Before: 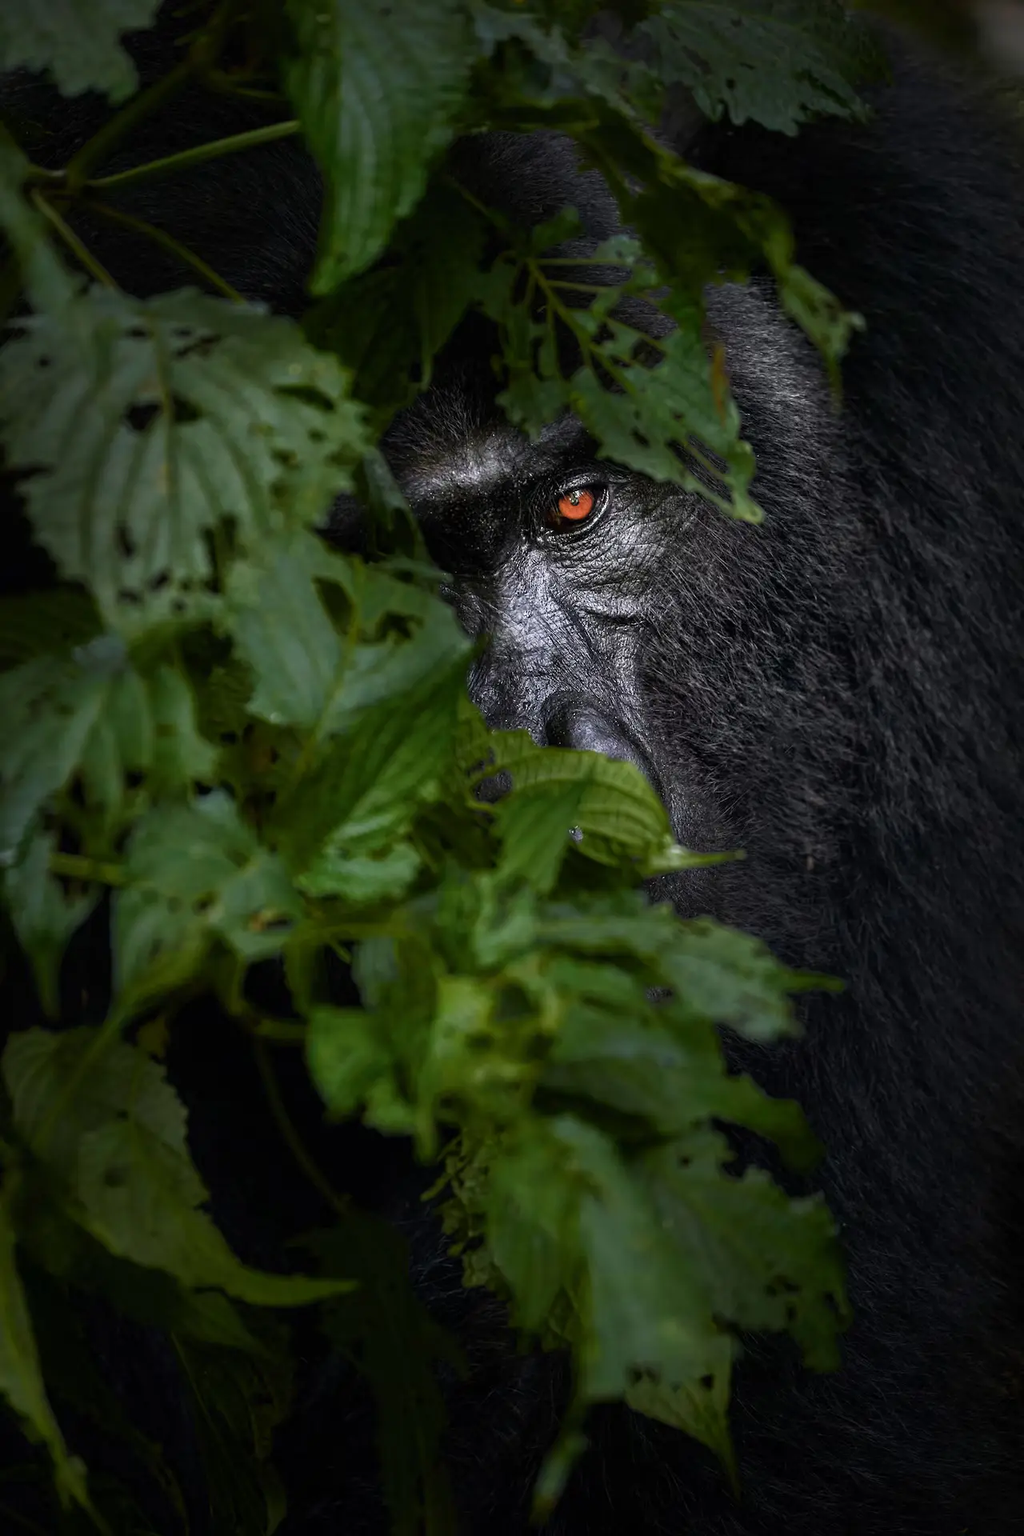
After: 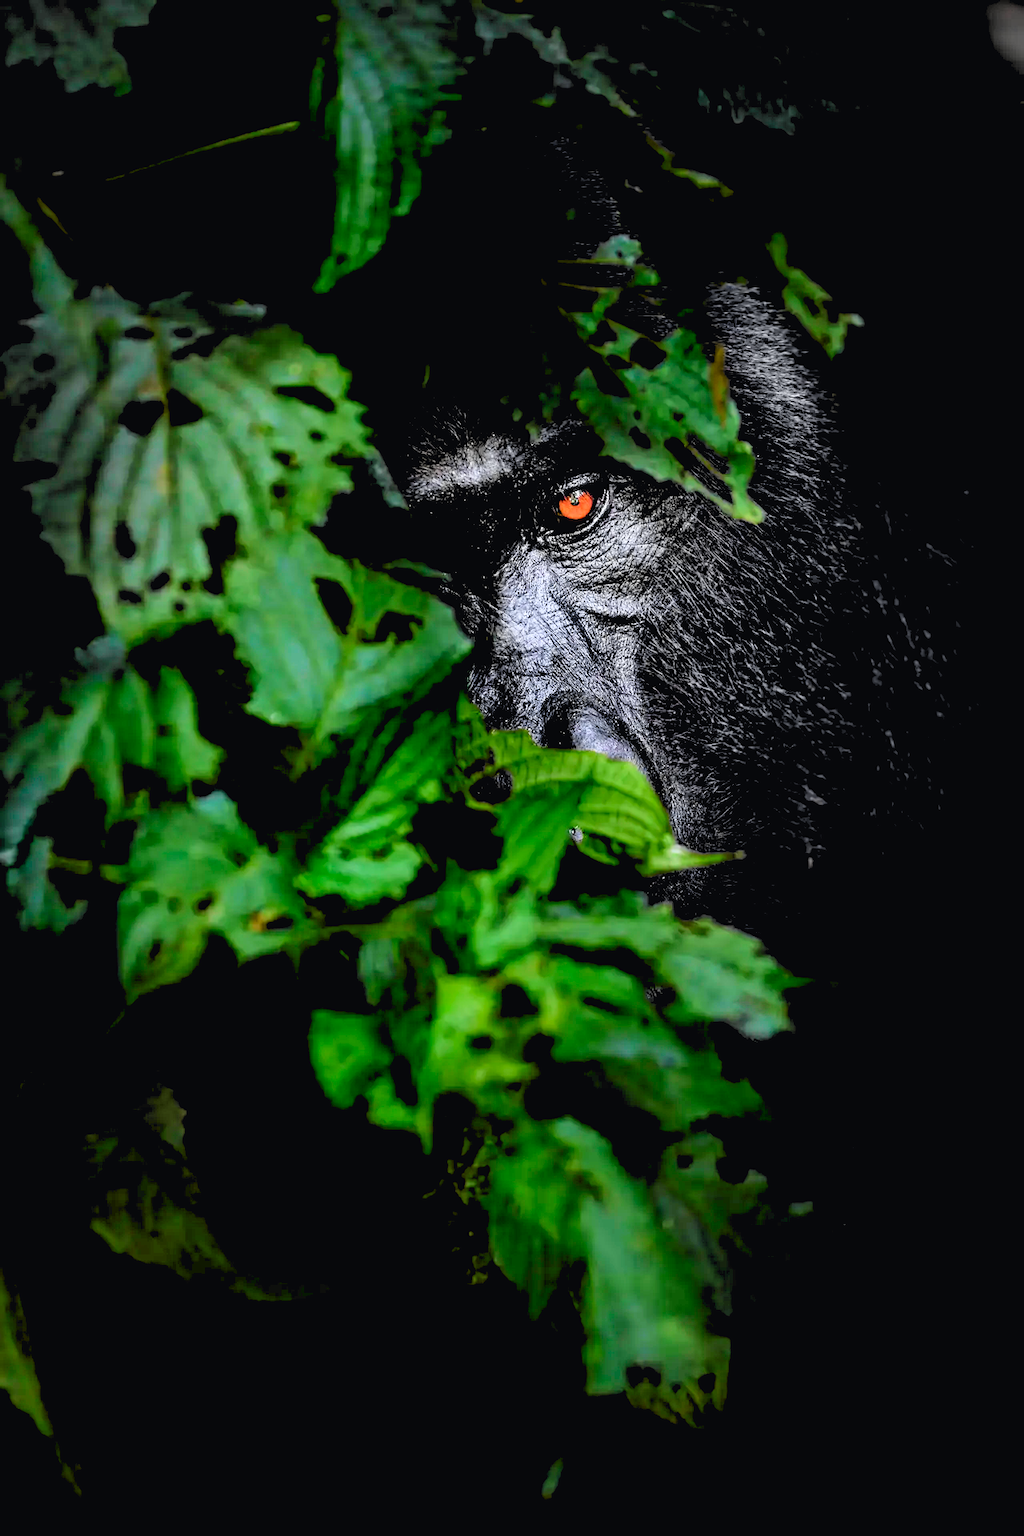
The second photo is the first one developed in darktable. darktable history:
tone curve: curves: ch0 [(0, 0.023) (0.103, 0.087) (0.295, 0.297) (0.445, 0.531) (0.553, 0.665) (0.735, 0.843) (0.994, 1)]; ch1 [(0, 0) (0.427, 0.346) (0.456, 0.426) (0.484, 0.494) (0.509, 0.505) (0.535, 0.56) (0.581, 0.632) (0.646, 0.715) (1, 1)]; ch2 [(0, 0) (0.369, 0.388) (0.449, 0.431) (0.501, 0.495) (0.533, 0.518) (0.572, 0.612) (0.677, 0.752) (1, 1)], color space Lab, independent channels, preserve colors none
rgb levels: levels [[0.027, 0.429, 0.996], [0, 0.5, 1], [0, 0.5, 1]]
